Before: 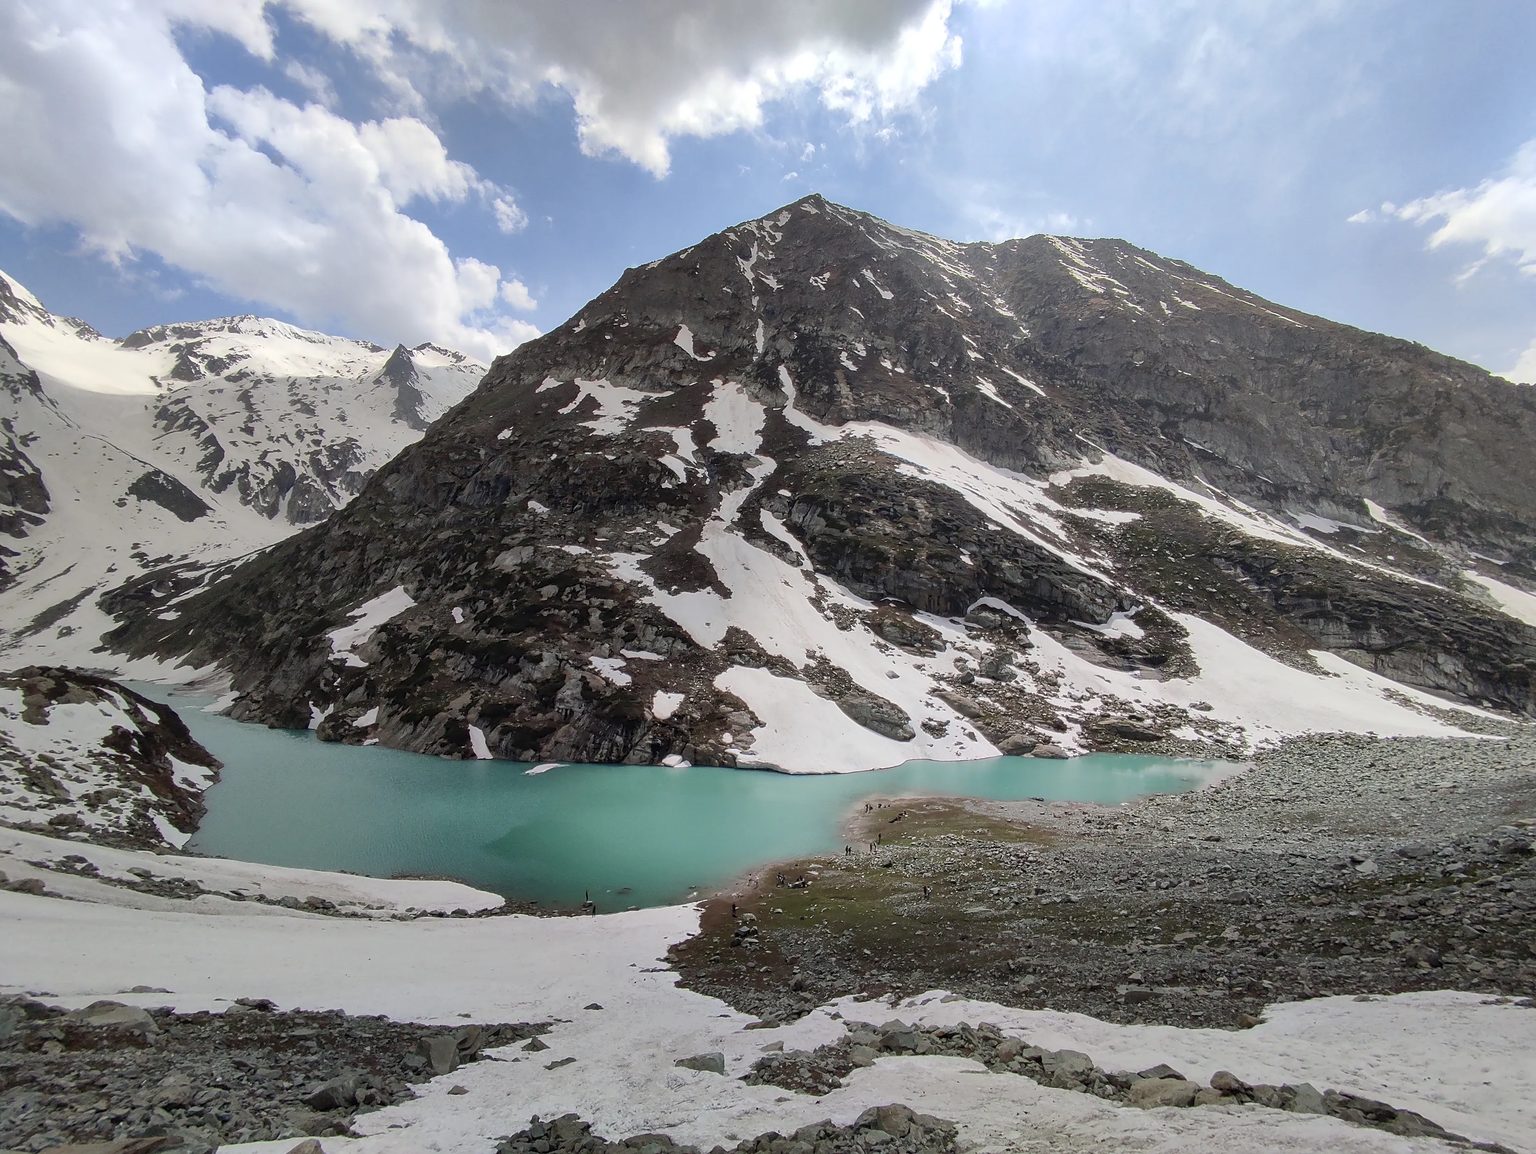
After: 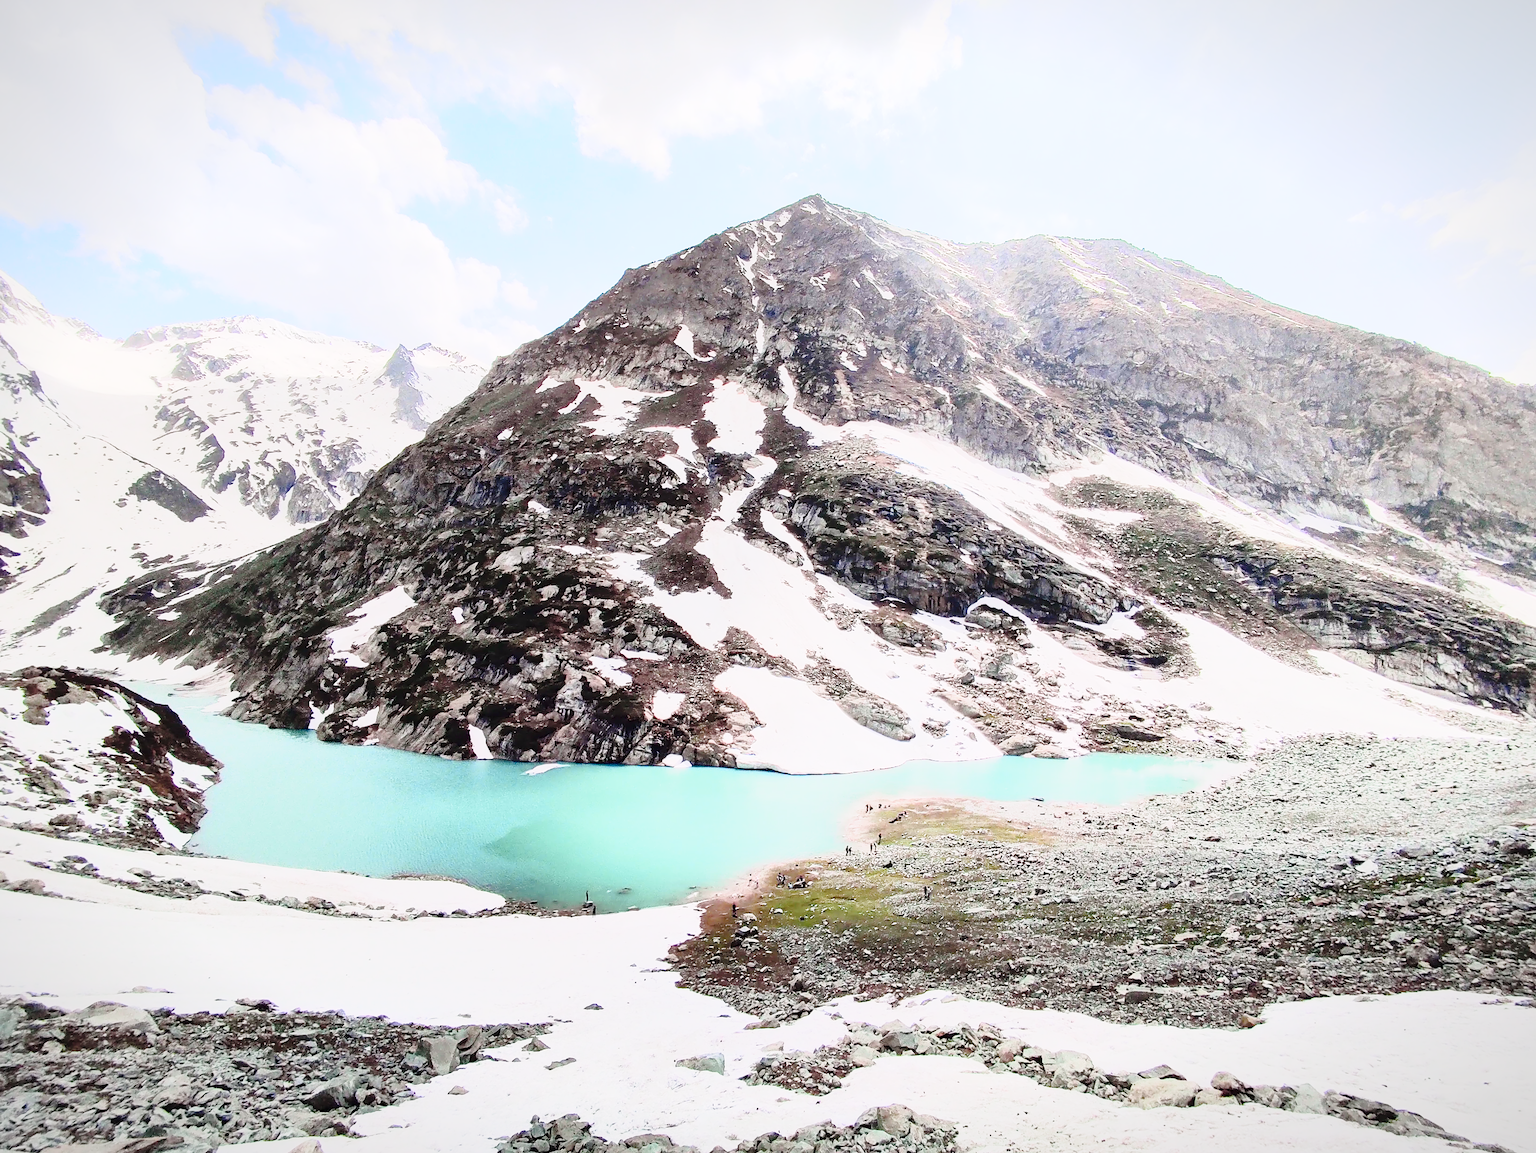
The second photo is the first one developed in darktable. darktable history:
tone curve: curves: ch0 [(0, 0.001) (0.139, 0.096) (0.311, 0.278) (0.495, 0.531) (0.718, 0.816) (0.841, 0.909) (1, 0.967)]; ch1 [(0, 0) (0.272, 0.249) (0.388, 0.385) (0.469, 0.456) (0.495, 0.497) (0.538, 0.554) (0.578, 0.605) (0.707, 0.778) (1, 1)]; ch2 [(0, 0) (0.125, 0.089) (0.353, 0.329) (0.443, 0.408) (0.502, 0.499) (0.557, 0.542) (0.608, 0.635) (1, 1)], color space Lab, independent channels, preserve colors none
vignetting: fall-off start 100%, brightness -0.282, width/height ratio 1.31
exposure: exposure 0.999 EV, compensate highlight preservation false
base curve: curves: ch0 [(0, 0) (0.028, 0.03) (0.121, 0.232) (0.46, 0.748) (0.859, 0.968) (1, 1)], preserve colors none
